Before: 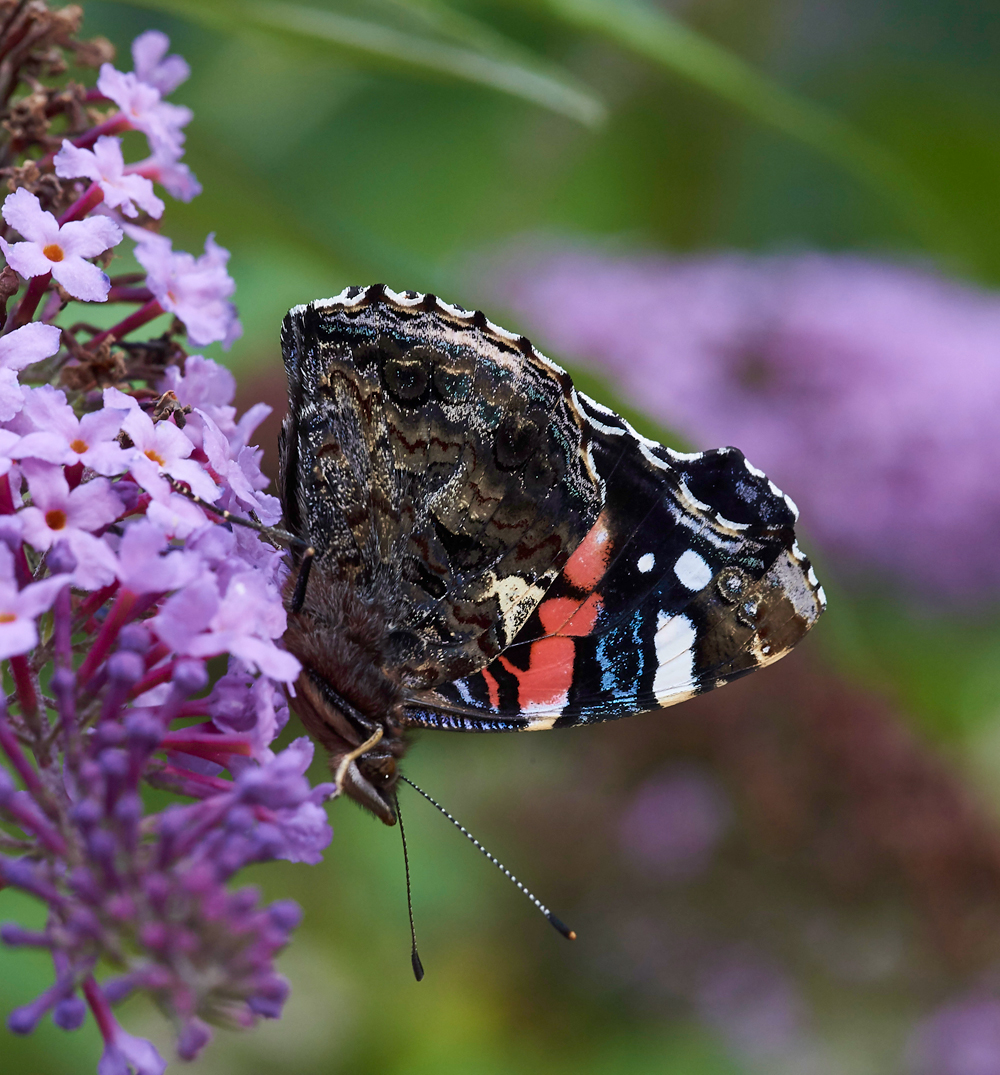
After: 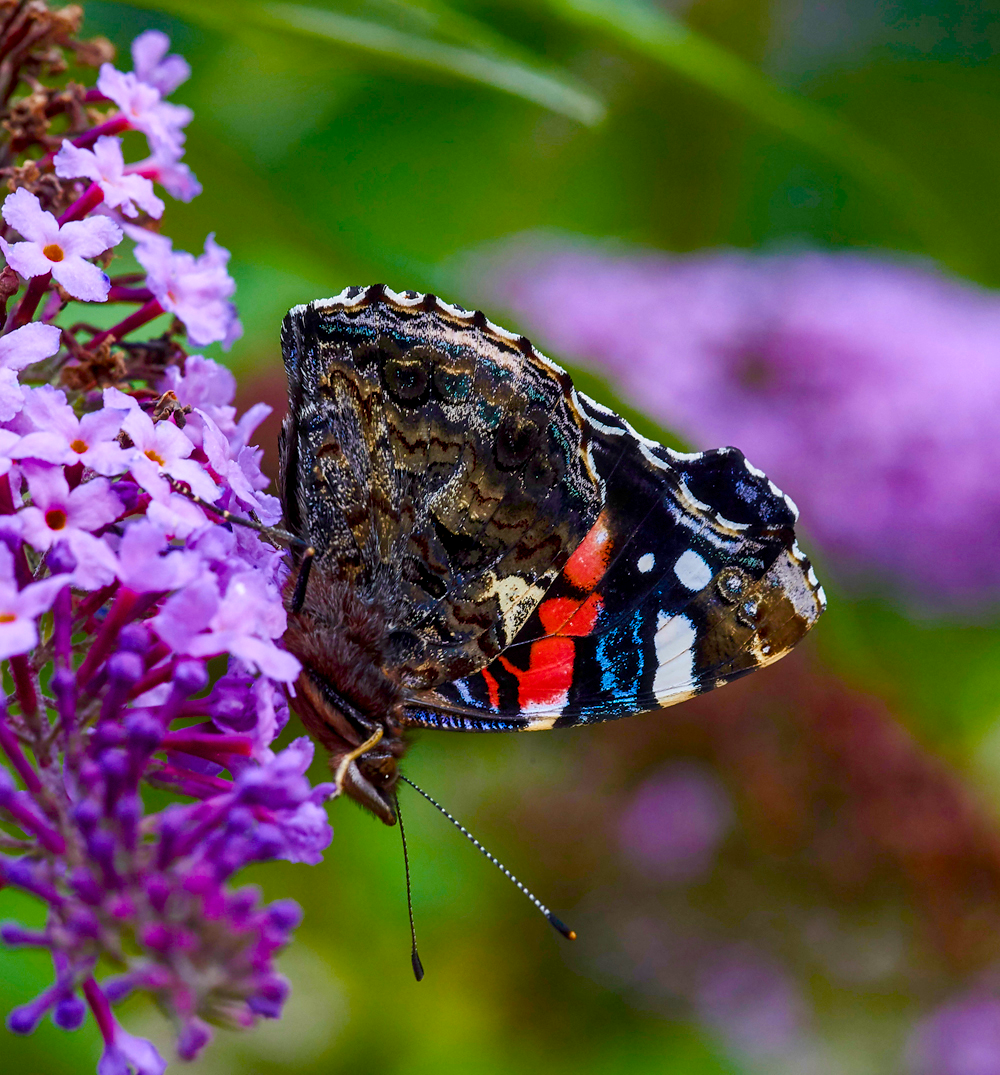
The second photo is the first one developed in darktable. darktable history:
color balance rgb: linear chroma grading › global chroma 15.324%, perceptual saturation grading › global saturation 43.693%, perceptual saturation grading › highlights -25.016%, perceptual saturation grading › shadows 49.78%
local contrast: on, module defaults
